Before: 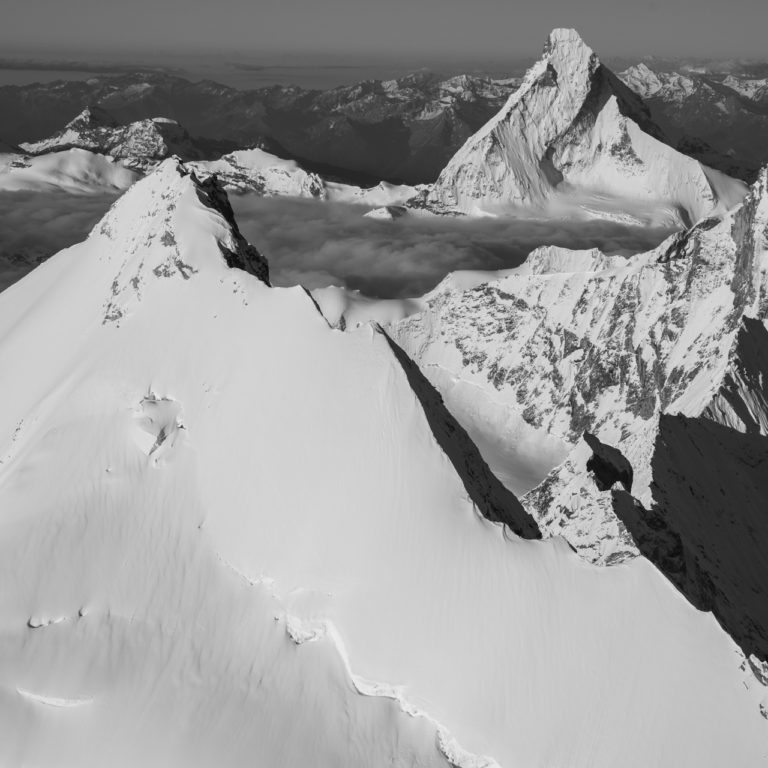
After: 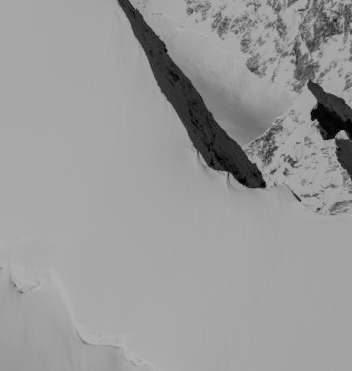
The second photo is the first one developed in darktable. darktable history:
crop: left 35.976%, top 45.819%, right 18.162%, bottom 5.807%
filmic rgb: white relative exposure 8 EV, threshold 3 EV, hardness 2.44, latitude 10.07%, contrast 0.72, highlights saturation mix 10%, shadows ↔ highlights balance 1.38%, color science v4 (2020), enable highlight reconstruction true
